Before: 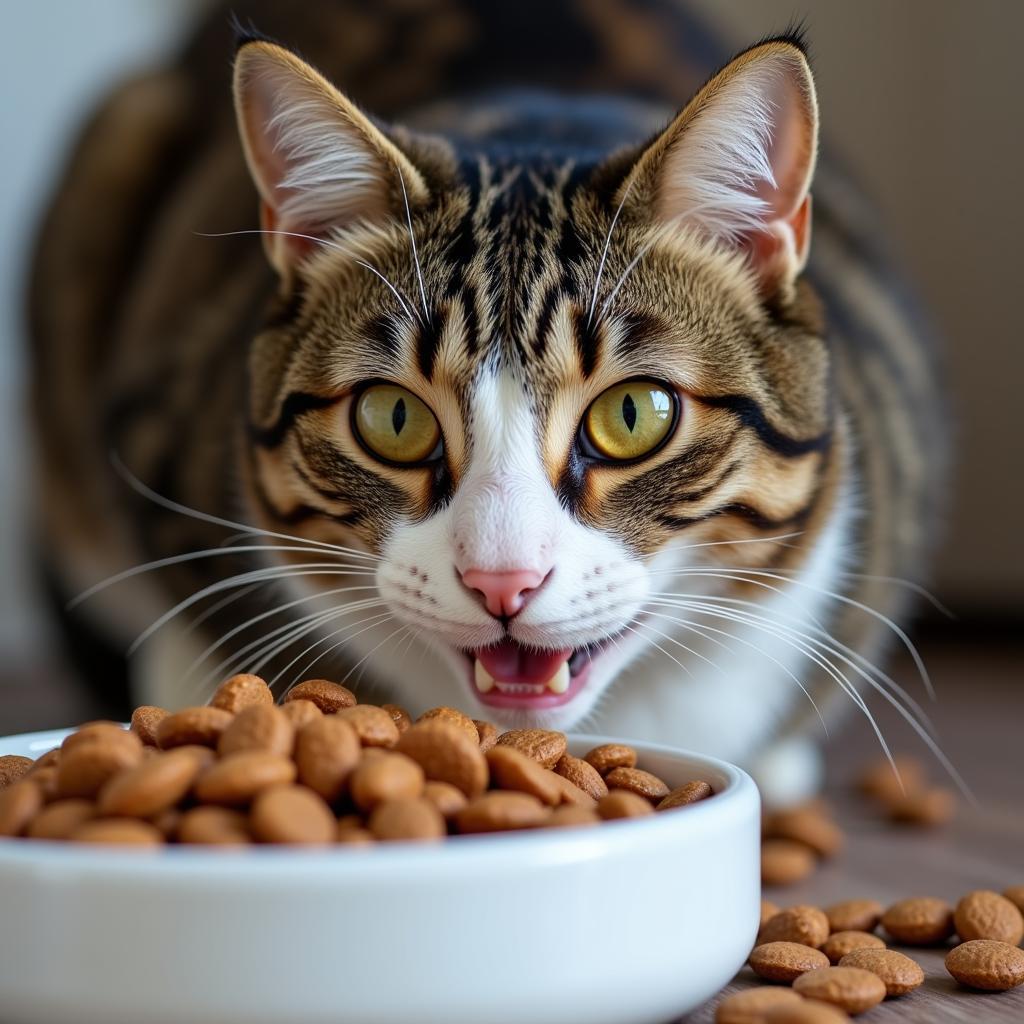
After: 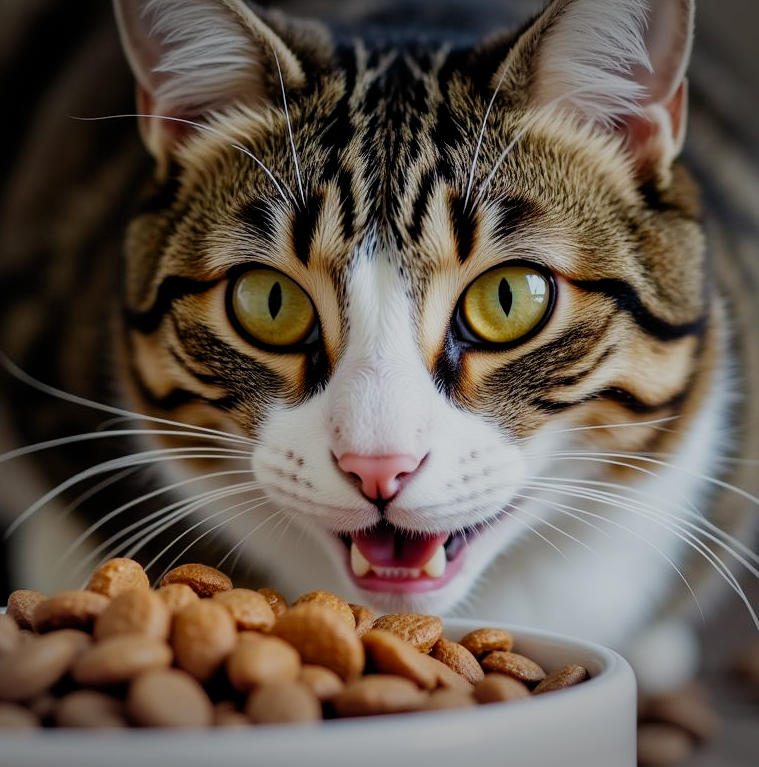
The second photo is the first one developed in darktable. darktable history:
vignetting: fall-off start 100.43%, width/height ratio 1.306
filmic rgb: black relative exposure -7.65 EV, white relative exposure 4.56 EV, hardness 3.61, add noise in highlights 0.001, preserve chrominance no, color science v3 (2019), use custom middle-gray values true, contrast in highlights soft
crop and rotate: left 12.112%, top 11.345%, right 13.695%, bottom 13.676%
exposure: compensate exposure bias true, compensate highlight preservation false
